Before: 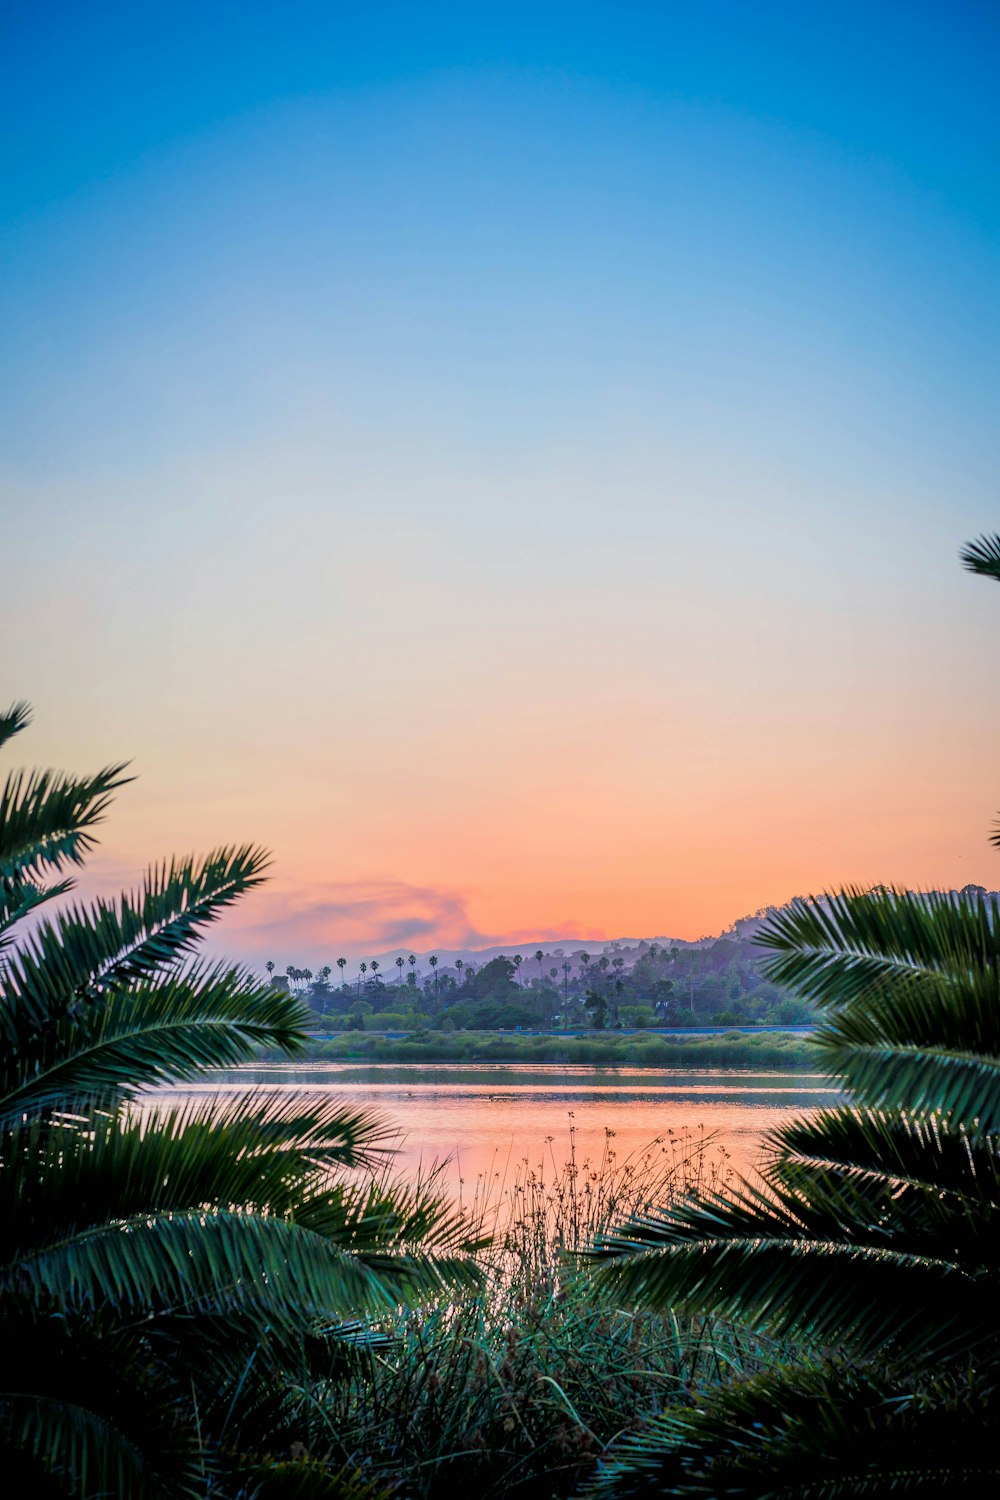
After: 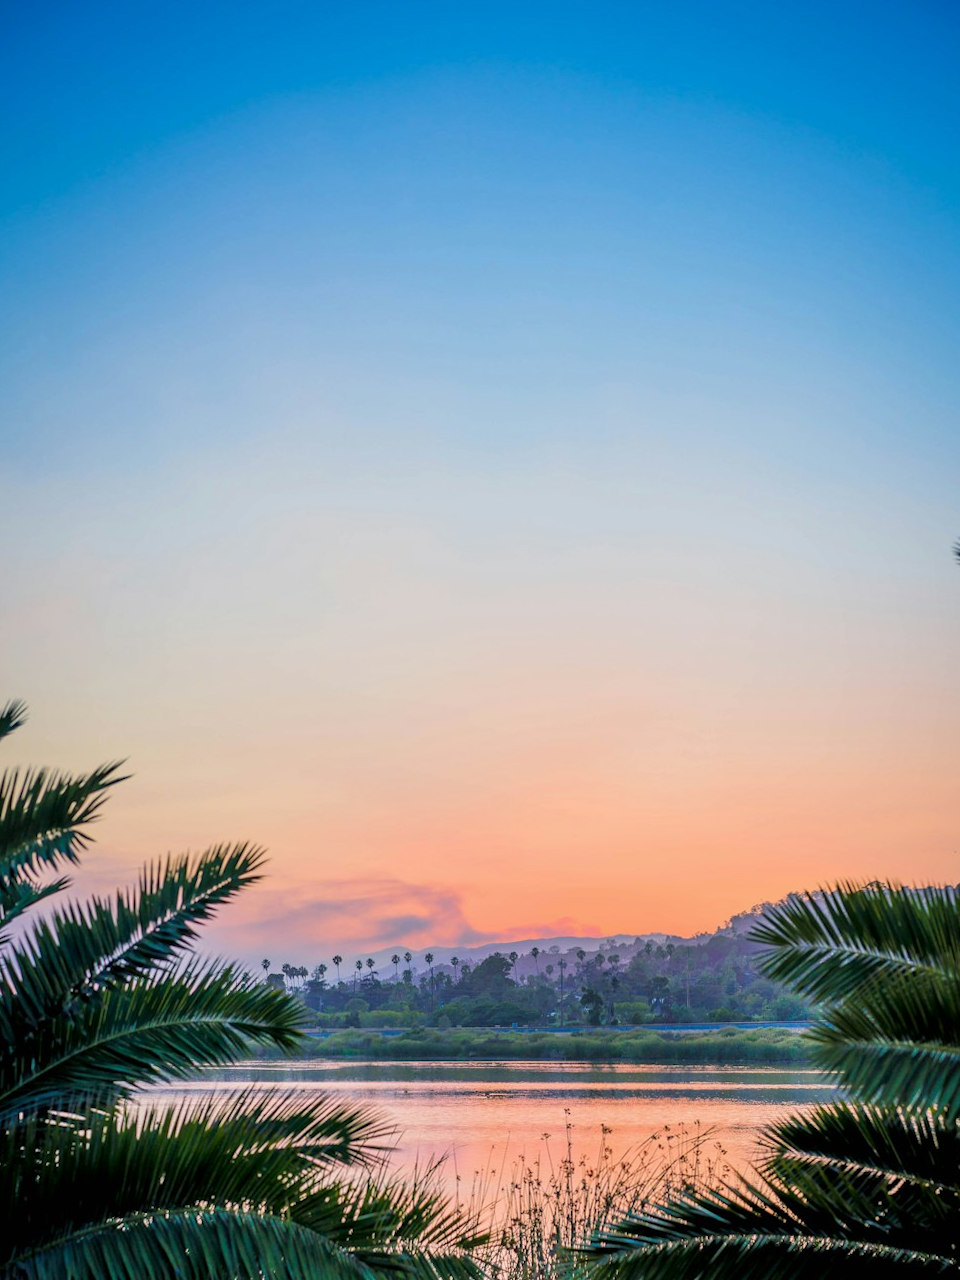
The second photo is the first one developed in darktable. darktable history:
crop and rotate: angle 0.2°, left 0.275%, right 3.127%, bottom 14.18%
tone equalizer: -7 EV 0.18 EV, -6 EV 0.12 EV, -5 EV 0.08 EV, -4 EV 0.04 EV, -2 EV -0.02 EV, -1 EV -0.04 EV, +0 EV -0.06 EV, luminance estimator HSV value / RGB max
